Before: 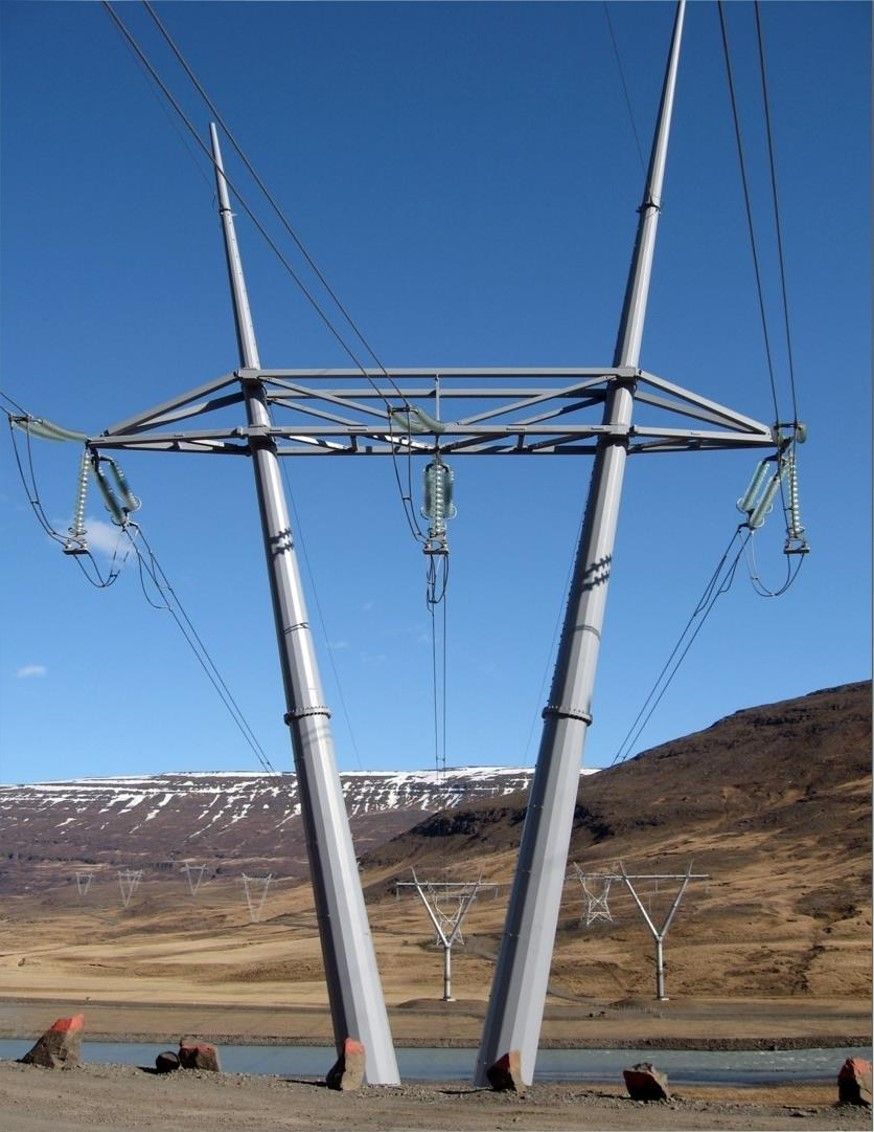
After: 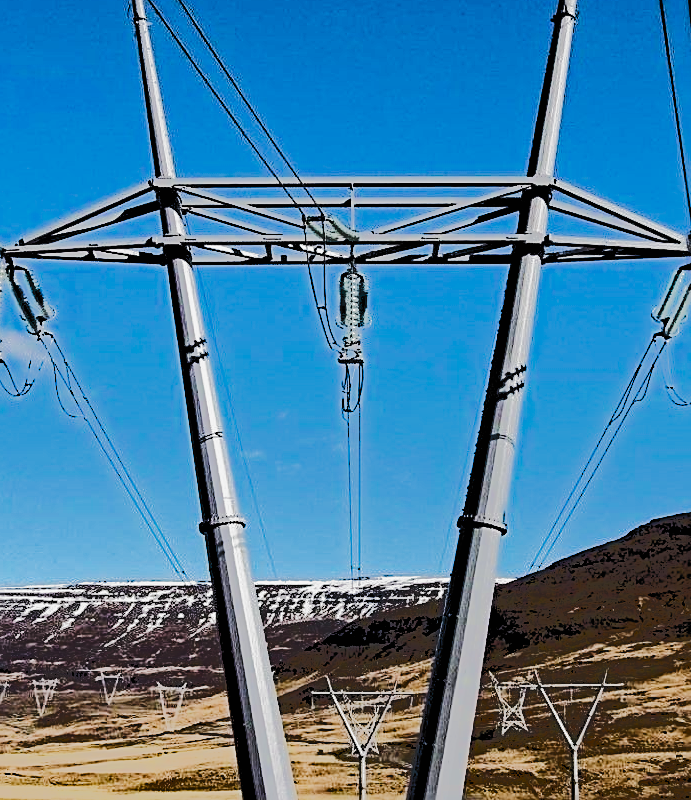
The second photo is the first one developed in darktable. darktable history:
exposure: exposure -0.014 EV, compensate highlight preservation false
sharpen: on, module defaults
crop: left 9.741%, top 16.908%, right 11.095%, bottom 12.346%
contrast brightness saturation: contrast 0.151, brightness 0.052
tone equalizer: -7 EV -0.651 EV, -6 EV 1.01 EV, -5 EV -0.443 EV, -4 EV 0.415 EV, -3 EV 0.437 EV, -2 EV 0.121 EV, -1 EV -0.174 EV, +0 EV -0.388 EV, edges refinement/feathering 500, mask exposure compensation -1.57 EV, preserve details no
filmic rgb: black relative exposure -5.06 EV, white relative exposure 3.95 EV, hardness 2.9, contrast 1.301, highlights saturation mix -30.52%, add noise in highlights 0.001, preserve chrominance no, color science v3 (2019), use custom middle-gray values true, contrast in highlights soft
haze removal: strength 0.499, distance 0.428, compatibility mode true, adaptive false
